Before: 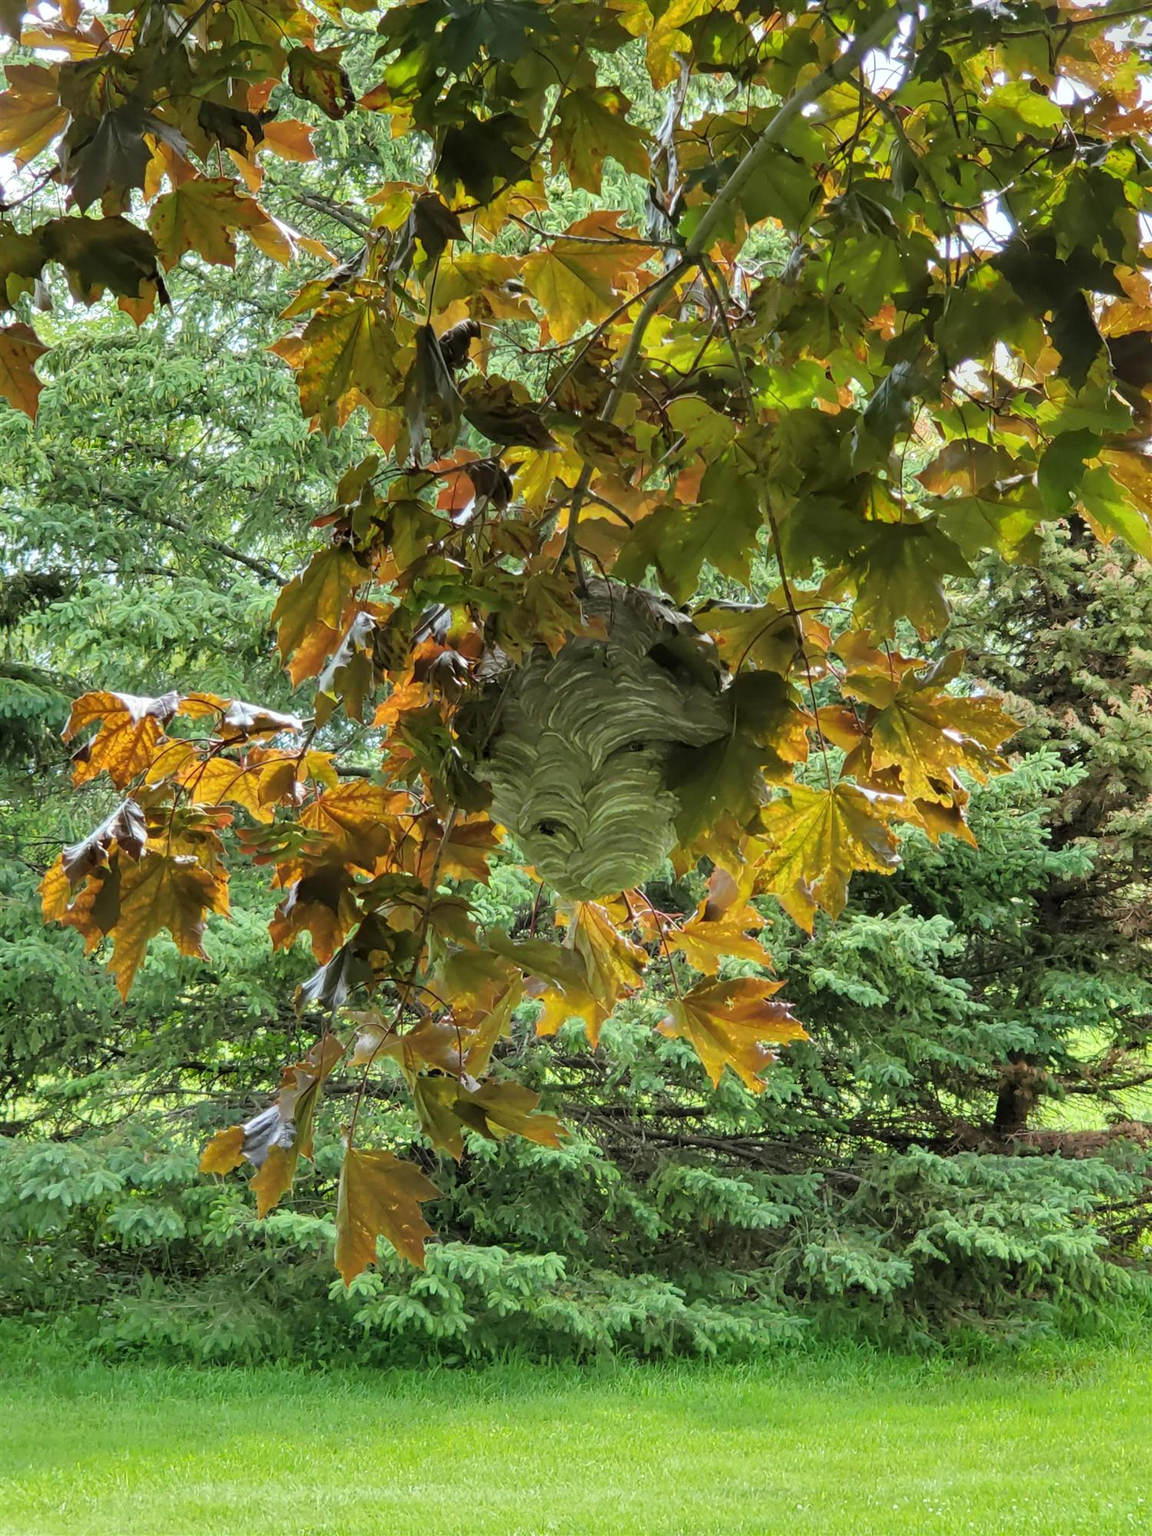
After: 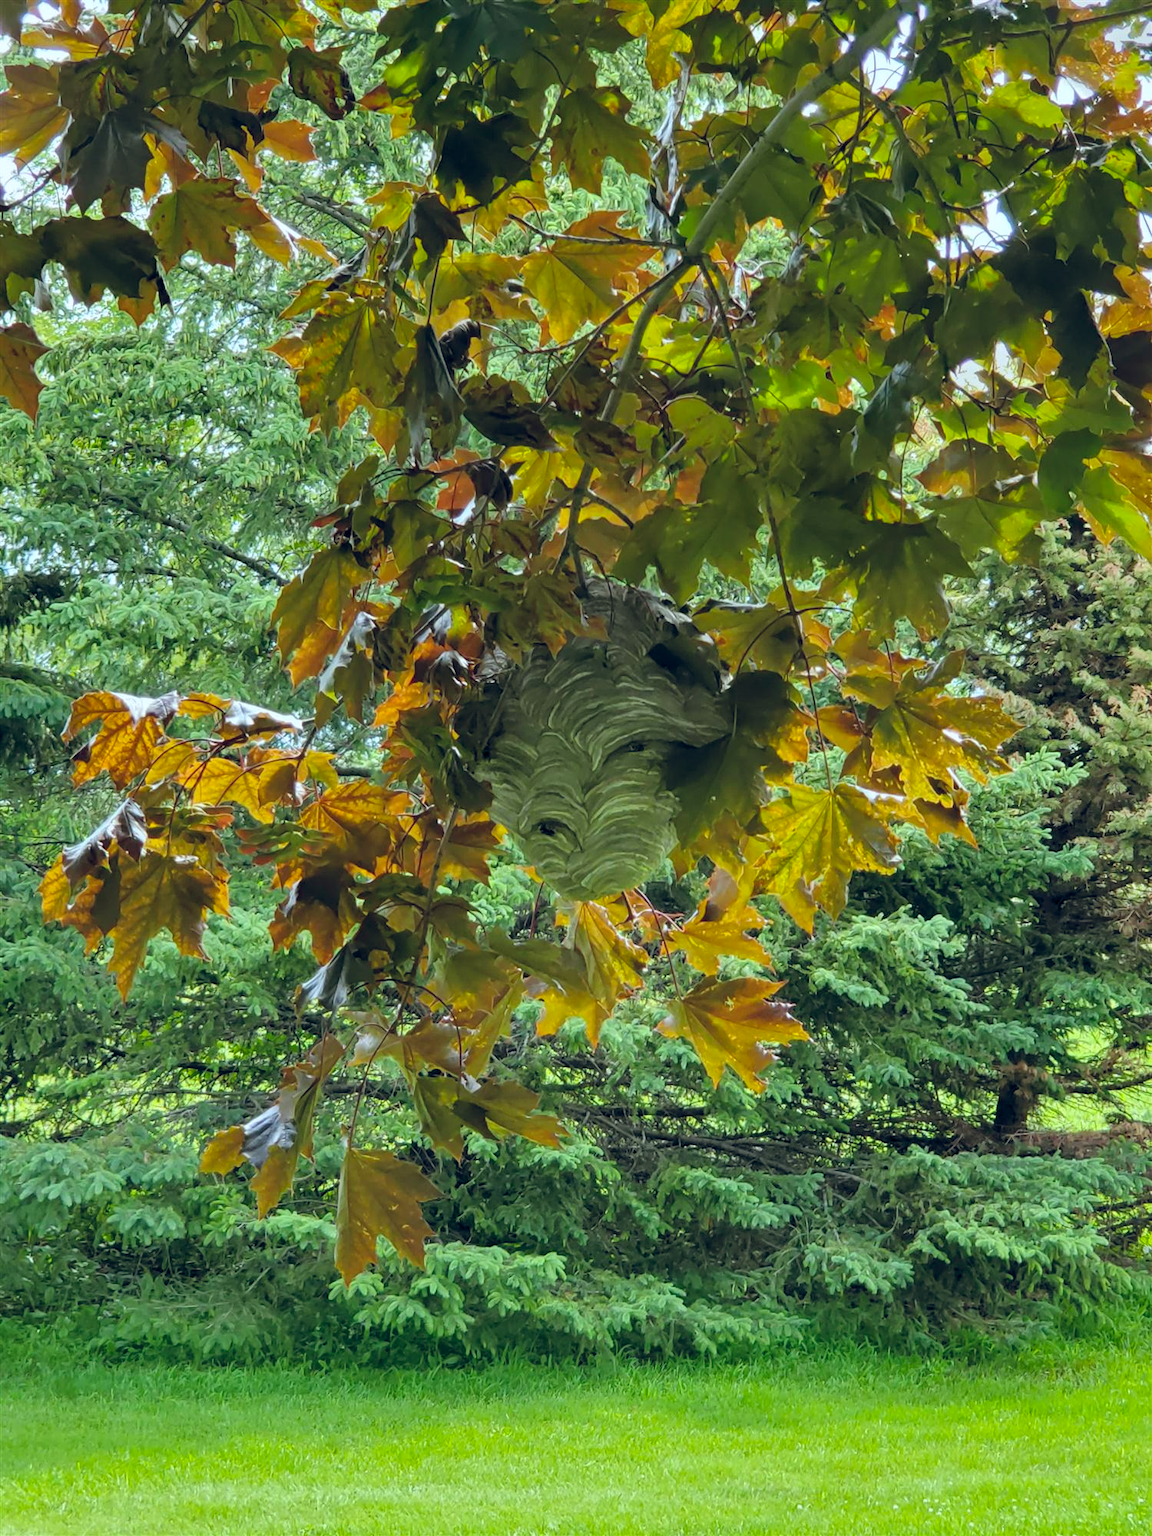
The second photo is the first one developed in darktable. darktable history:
white balance: red 0.925, blue 1.046
color balance rgb: shadows lift › hue 87.51°, highlights gain › chroma 0.68%, highlights gain › hue 55.1°, global offset › chroma 0.13%, global offset › hue 253.66°, linear chroma grading › global chroma 0.5%, perceptual saturation grading › global saturation 16.38%
